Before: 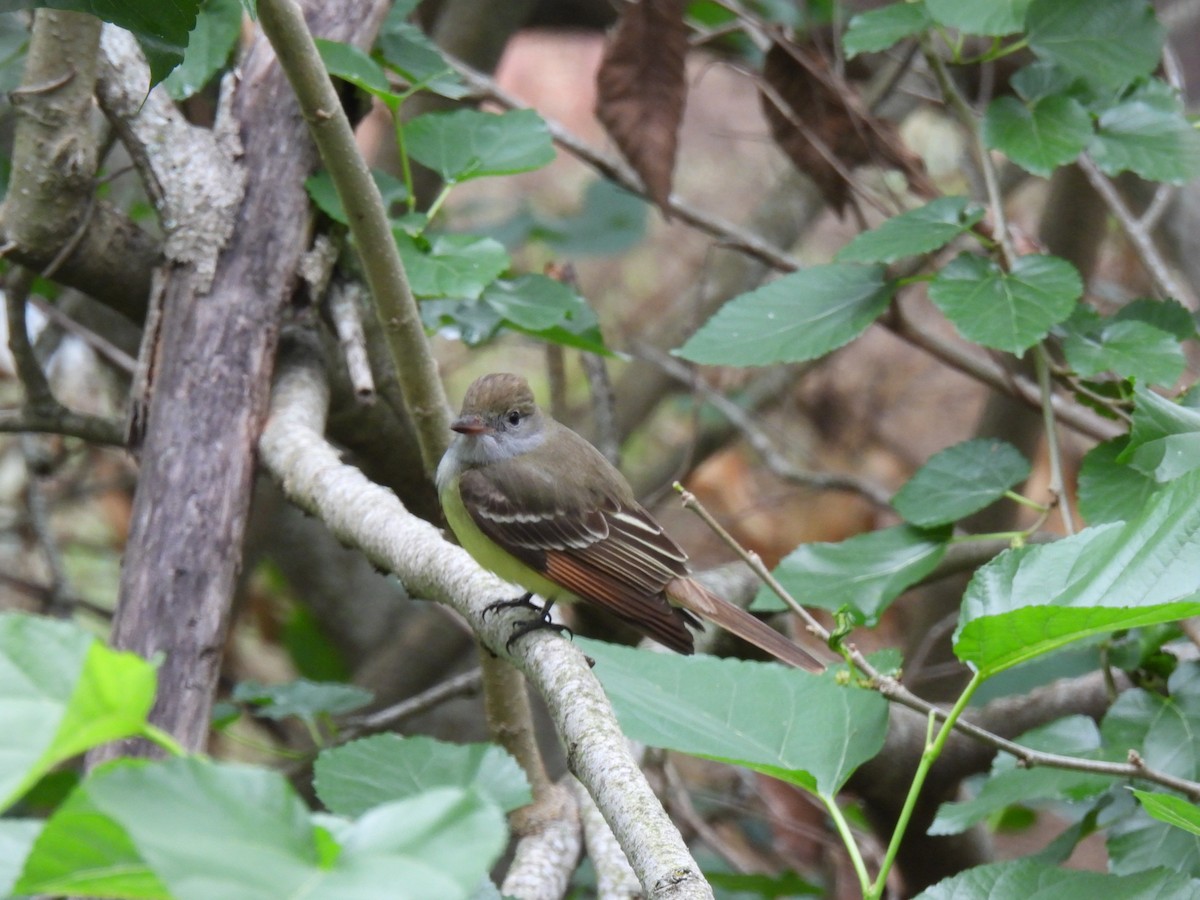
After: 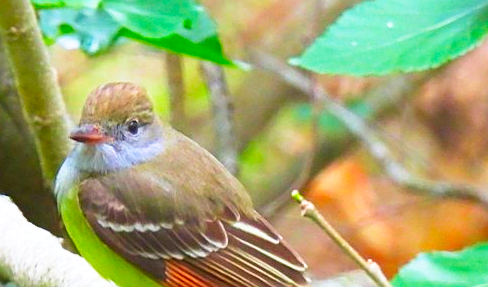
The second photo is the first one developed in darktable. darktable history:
sharpen: on, module defaults
color correction: highlights b* 0.058, saturation 2.17
velvia: strength 14.5%
contrast equalizer: y [[0.439, 0.44, 0.442, 0.457, 0.493, 0.498], [0.5 ×6], [0.5 ×6], [0 ×6], [0 ×6]]
crop: left 31.77%, top 32.374%, right 27.53%, bottom 35.737%
exposure: exposure 0.341 EV, compensate highlight preservation false
base curve: curves: ch0 [(0, 0) (0.557, 0.834) (1, 1)], preserve colors none
